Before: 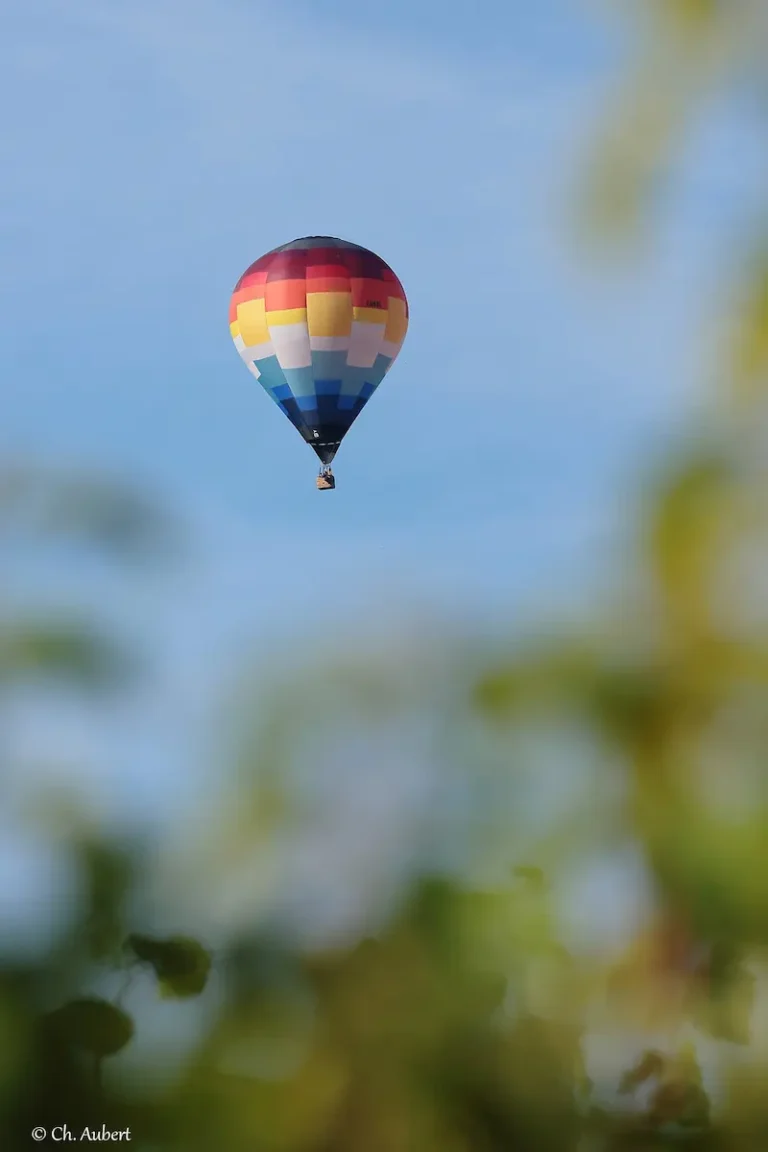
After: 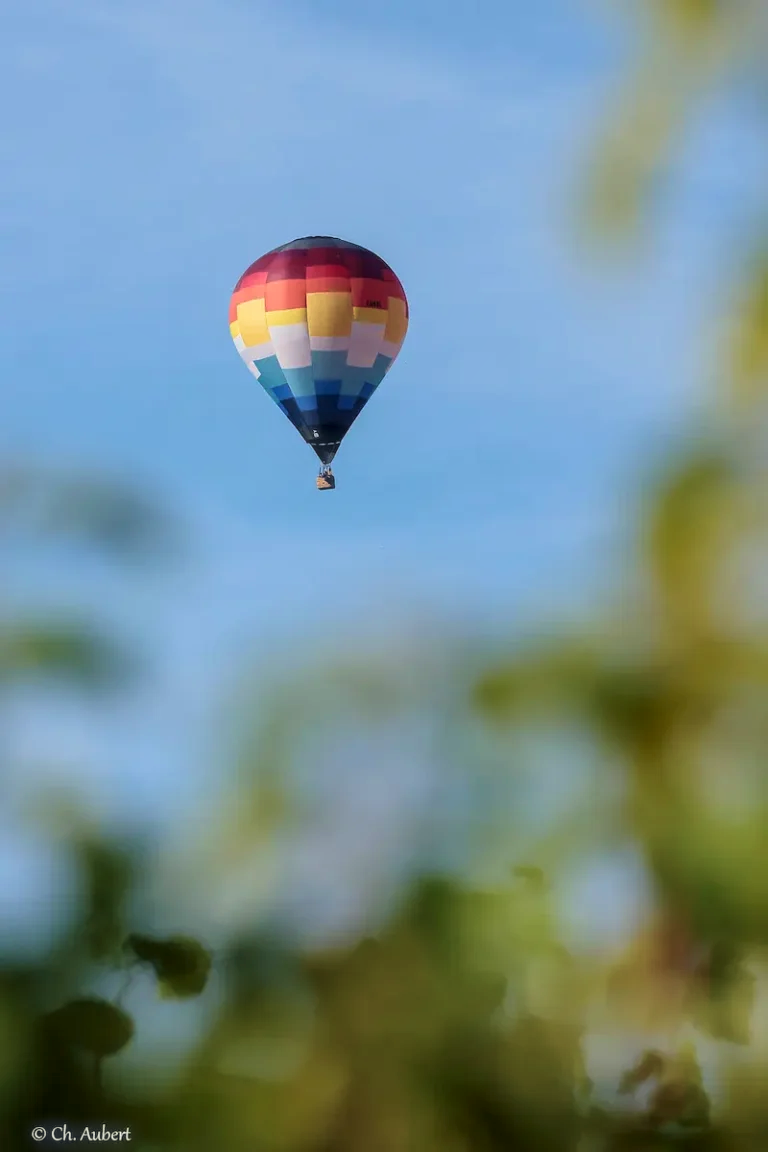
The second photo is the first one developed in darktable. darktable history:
velvia: strength 30%
exposure: black level correction 0.001, compensate highlight preservation false
haze removal: strength -0.1, adaptive false
local contrast: detail 130%
